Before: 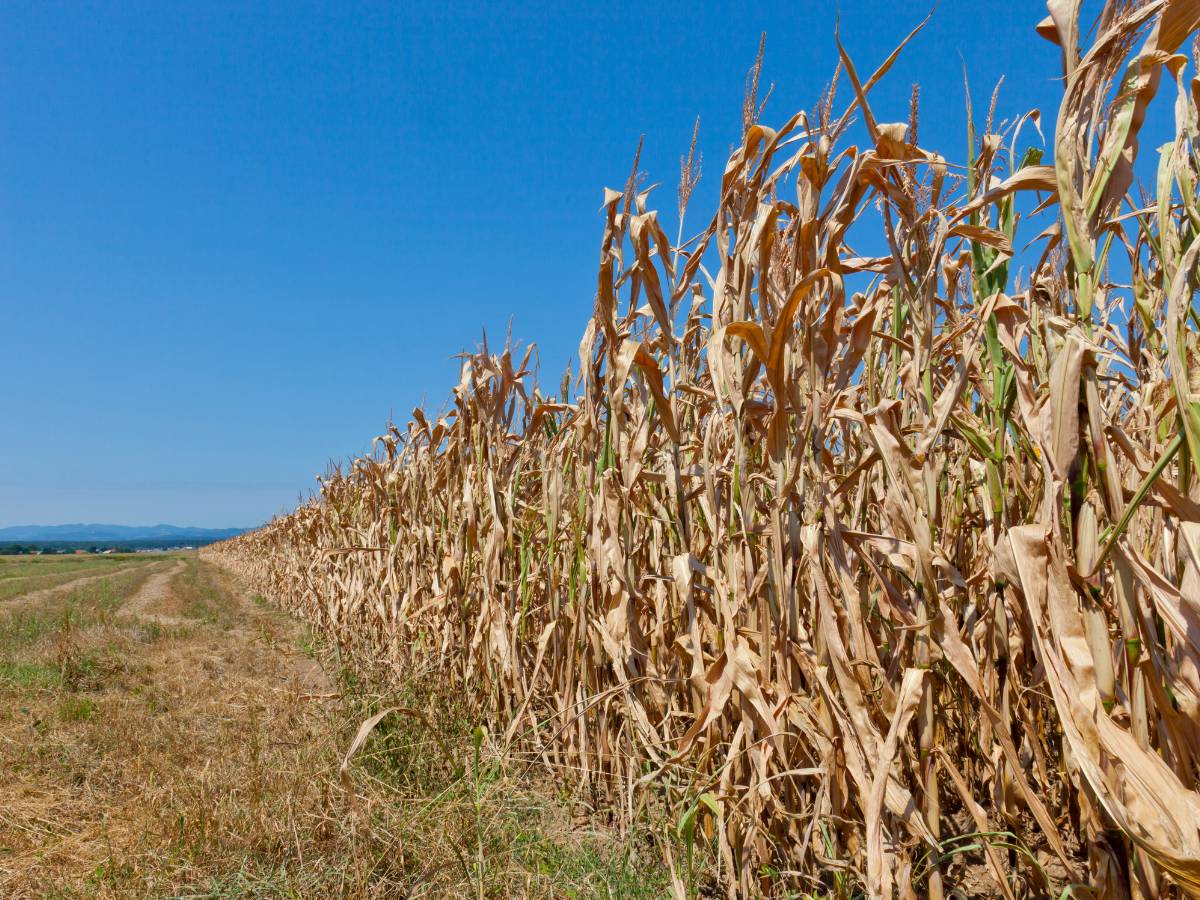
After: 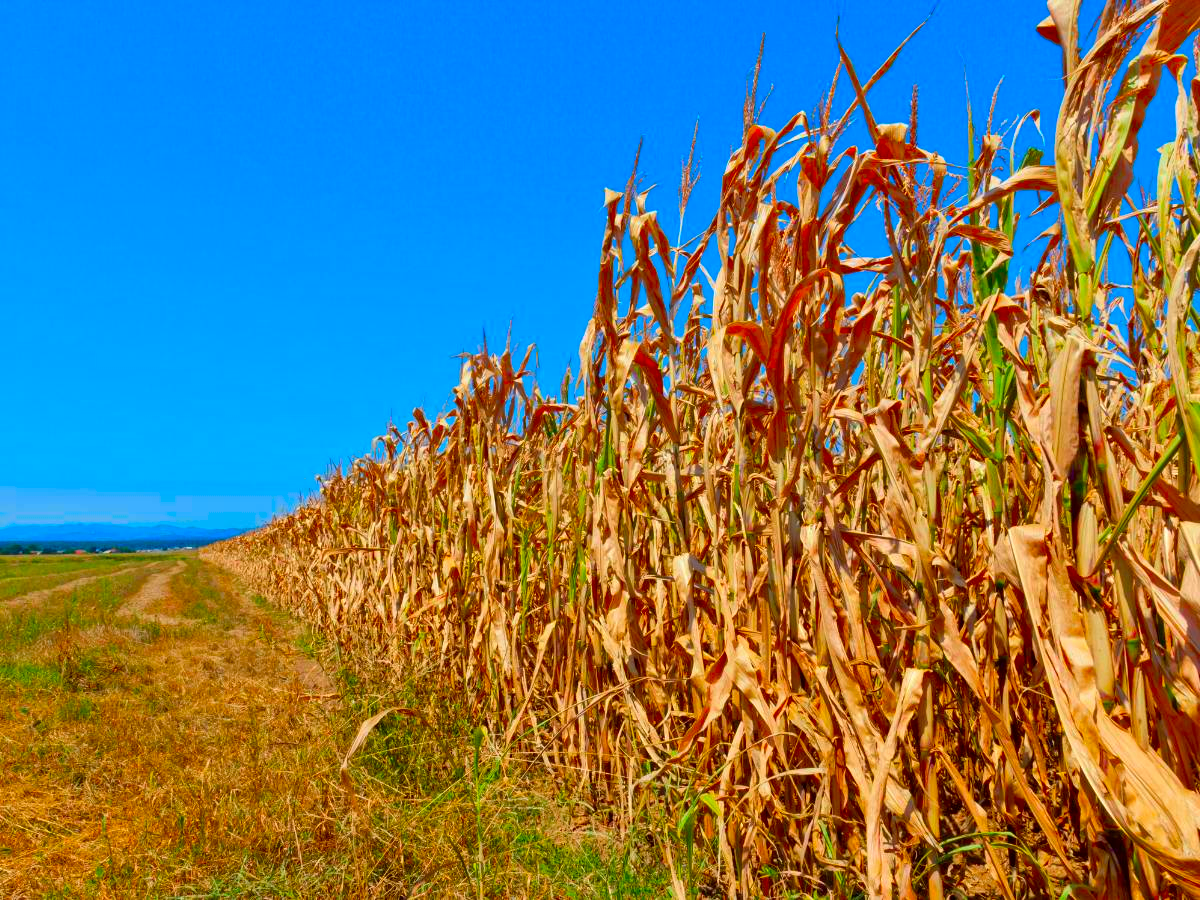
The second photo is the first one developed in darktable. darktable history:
color correction: highlights b* 0.008, saturation 2.17
